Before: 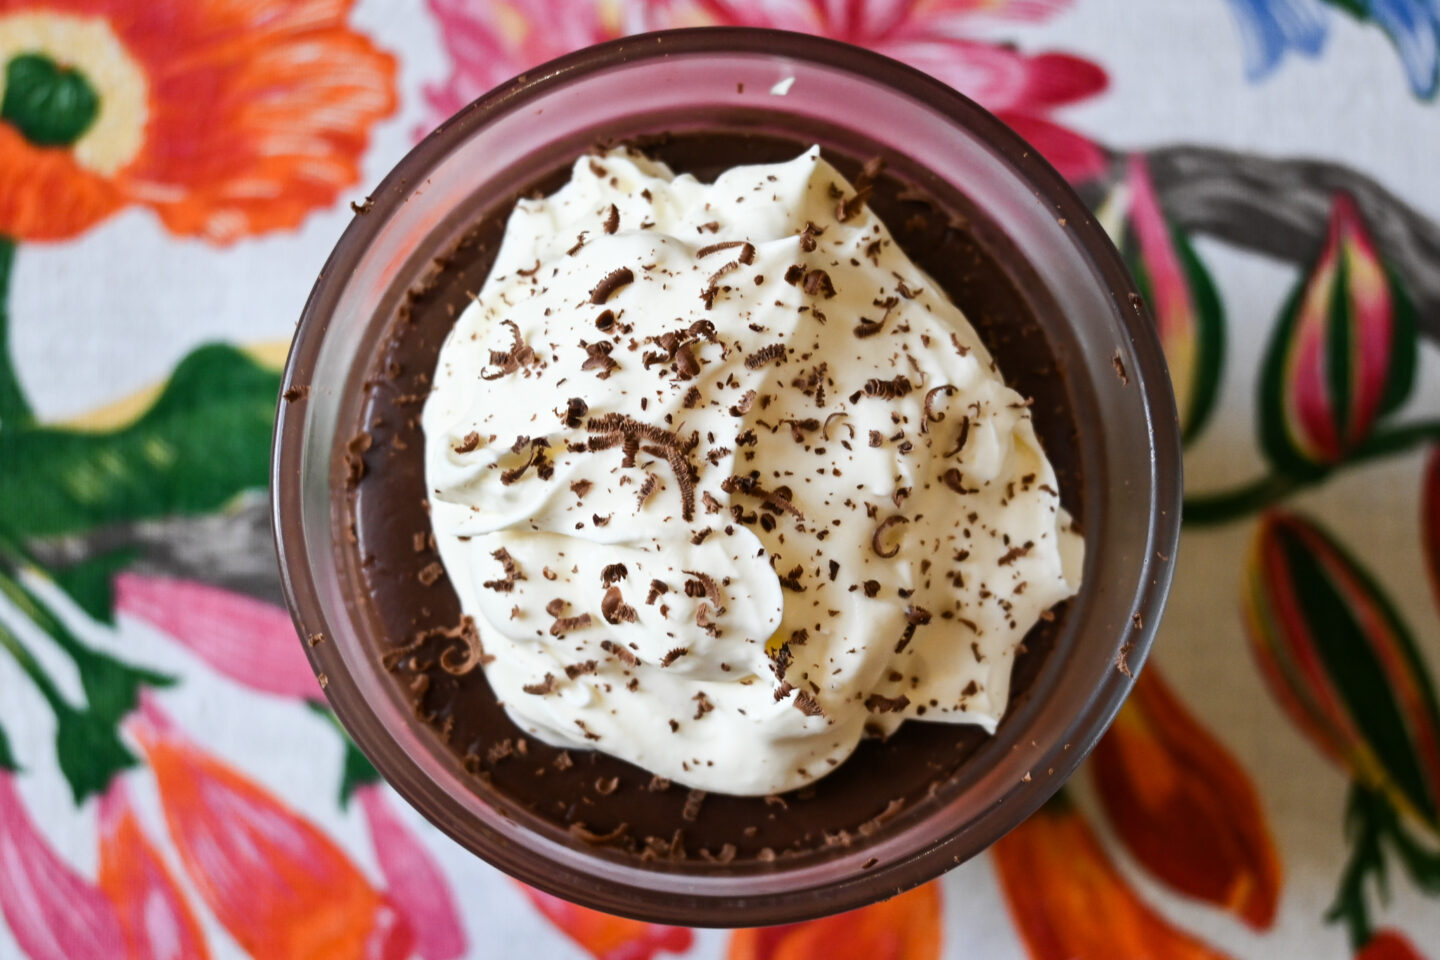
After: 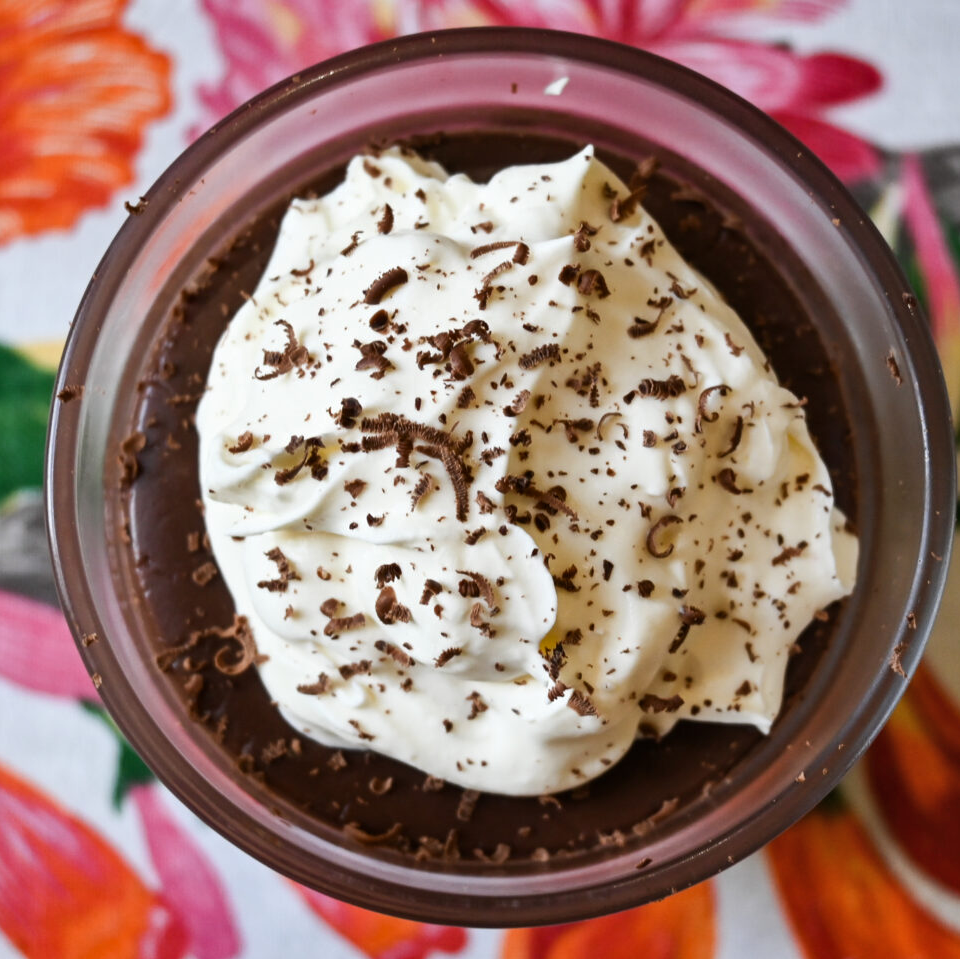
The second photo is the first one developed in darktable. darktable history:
crop and rotate: left 15.754%, right 17.579%
shadows and highlights: soften with gaussian
